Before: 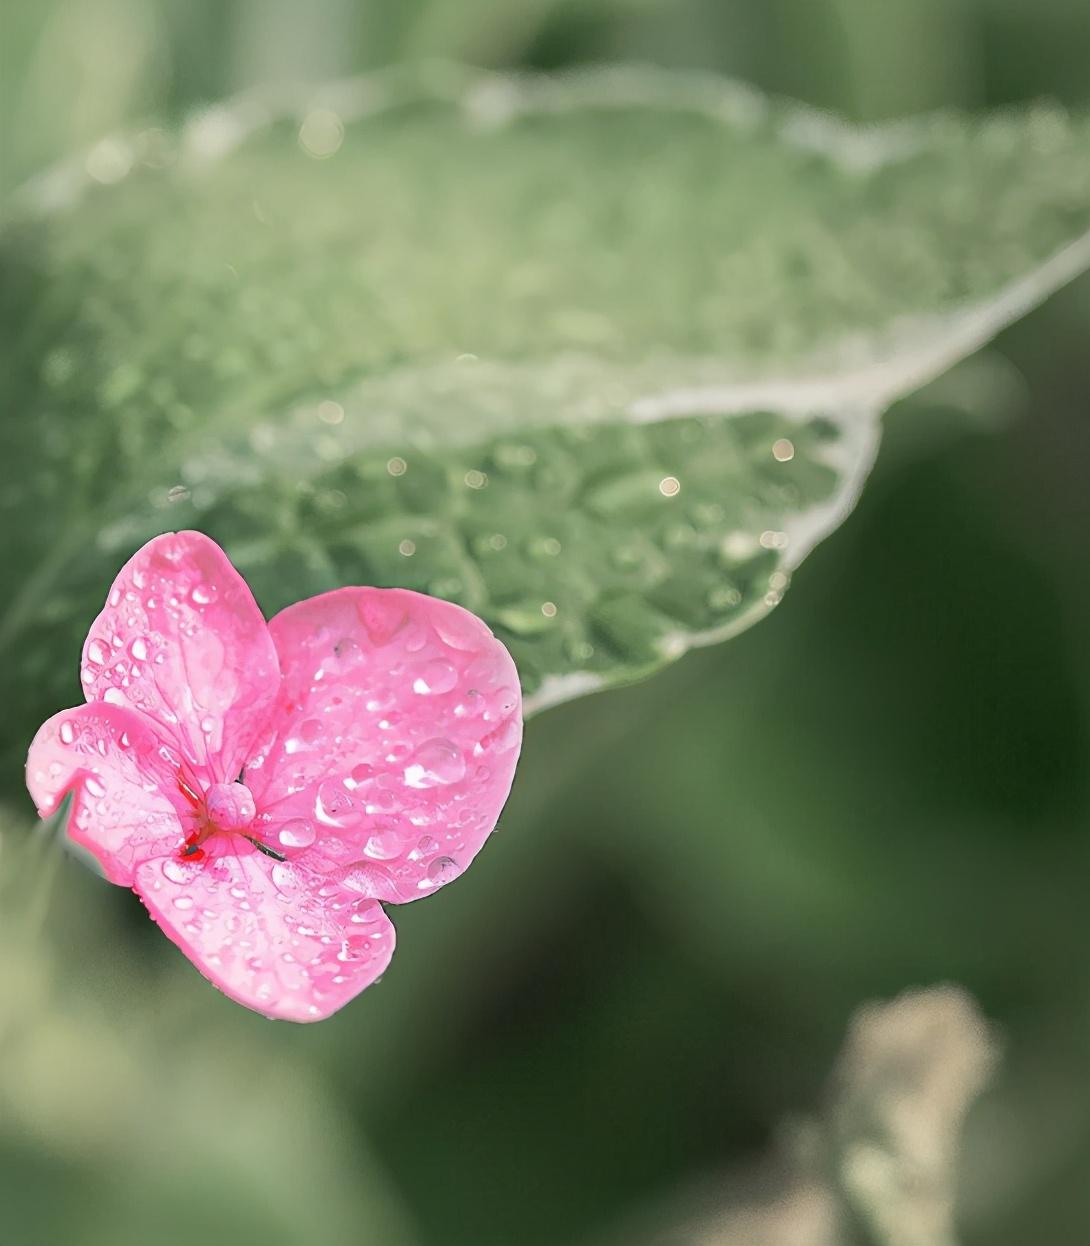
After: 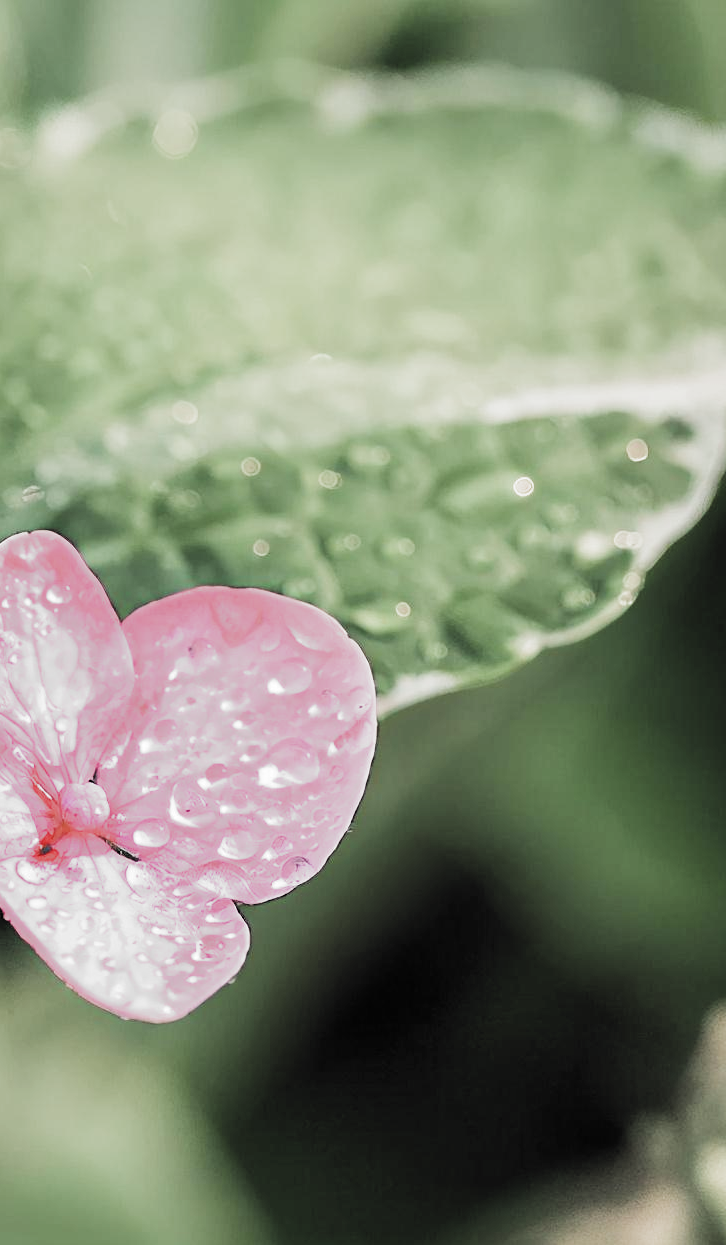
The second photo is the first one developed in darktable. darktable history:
crop and rotate: left 13.434%, right 19.888%
filmic rgb: black relative exposure -5.06 EV, white relative exposure 3.99 EV, hardness 2.88, contrast 1.297, highlights saturation mix -30.36%, add noise in highlights 0, preserve chrominance max RGB, color science v3 (2019), use custom middle-gray values true, contrast in highlights soft
levels: mode automatic, levels [0.129, 0.519, 0.867]
